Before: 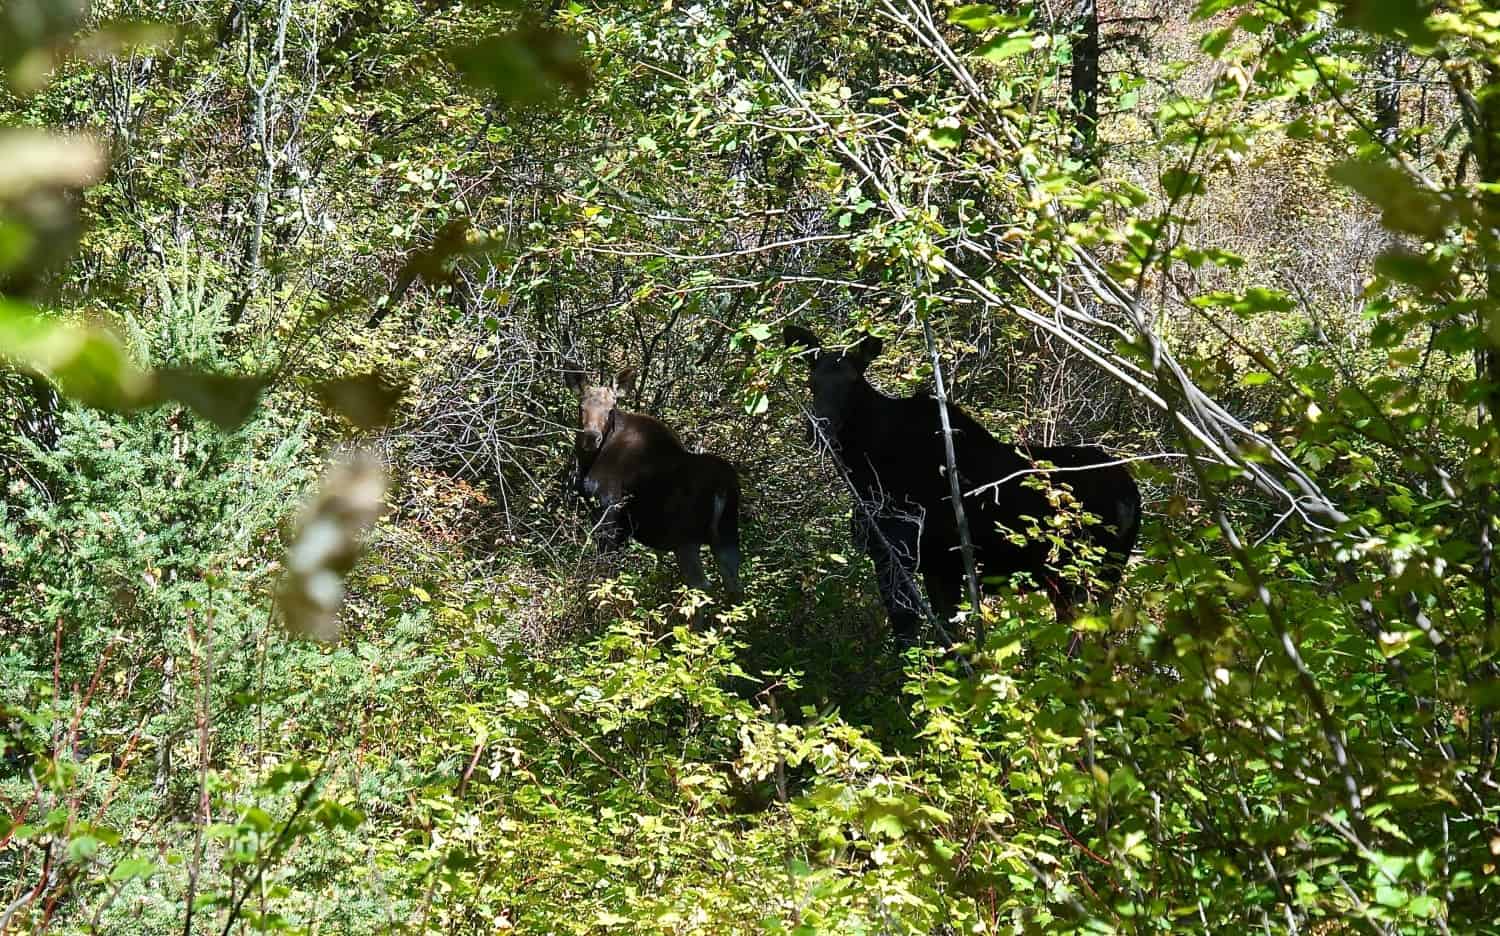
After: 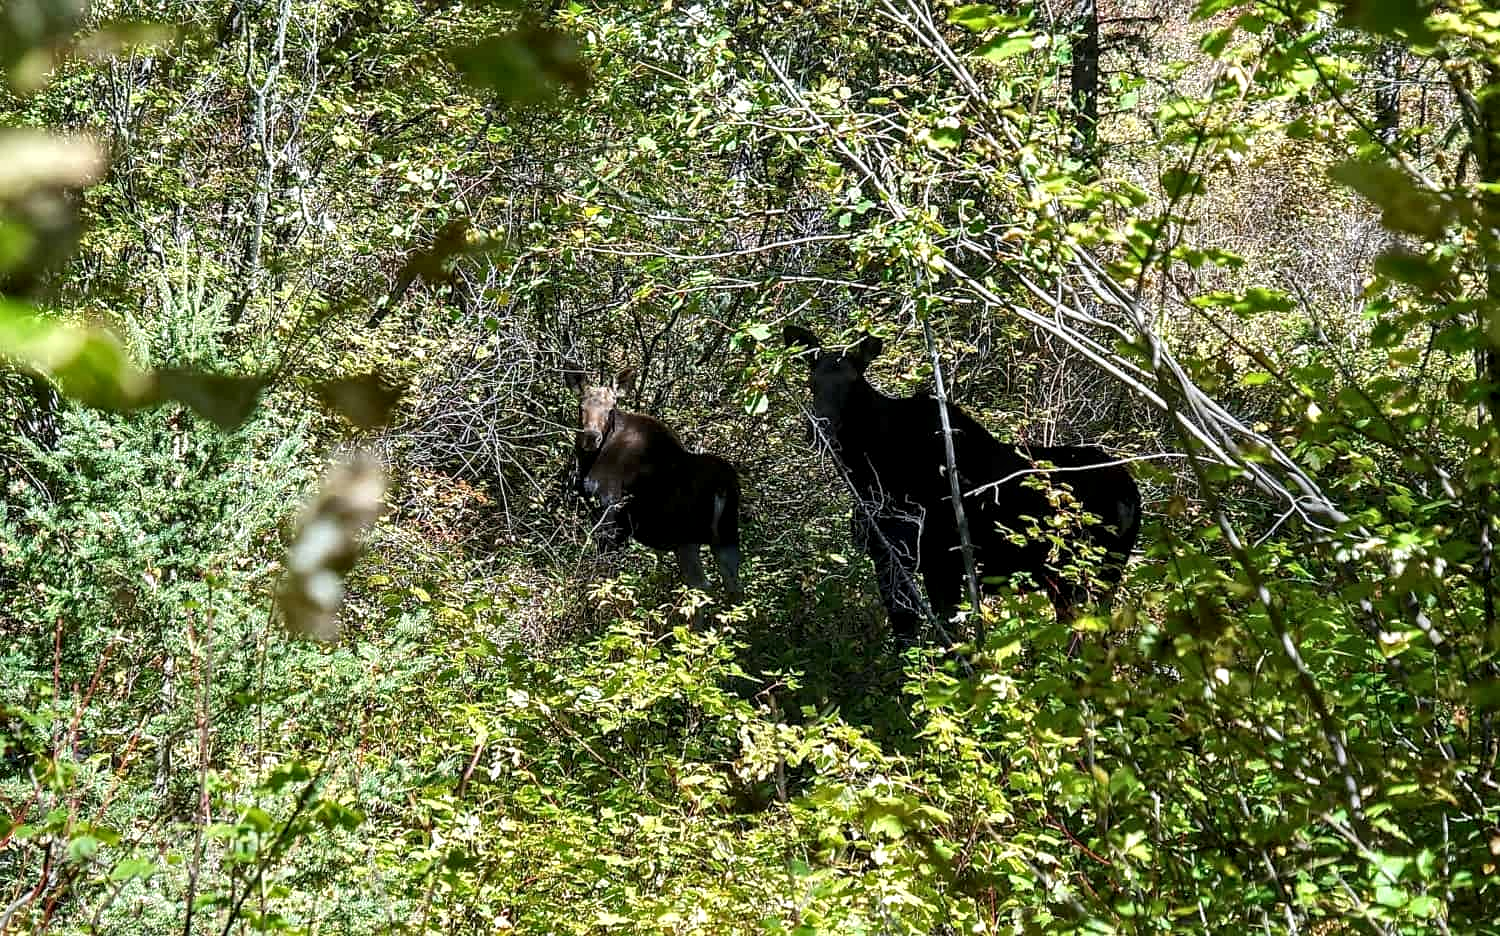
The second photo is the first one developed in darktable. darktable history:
local contrast: detail 142%
sharpen: amount 0.2
